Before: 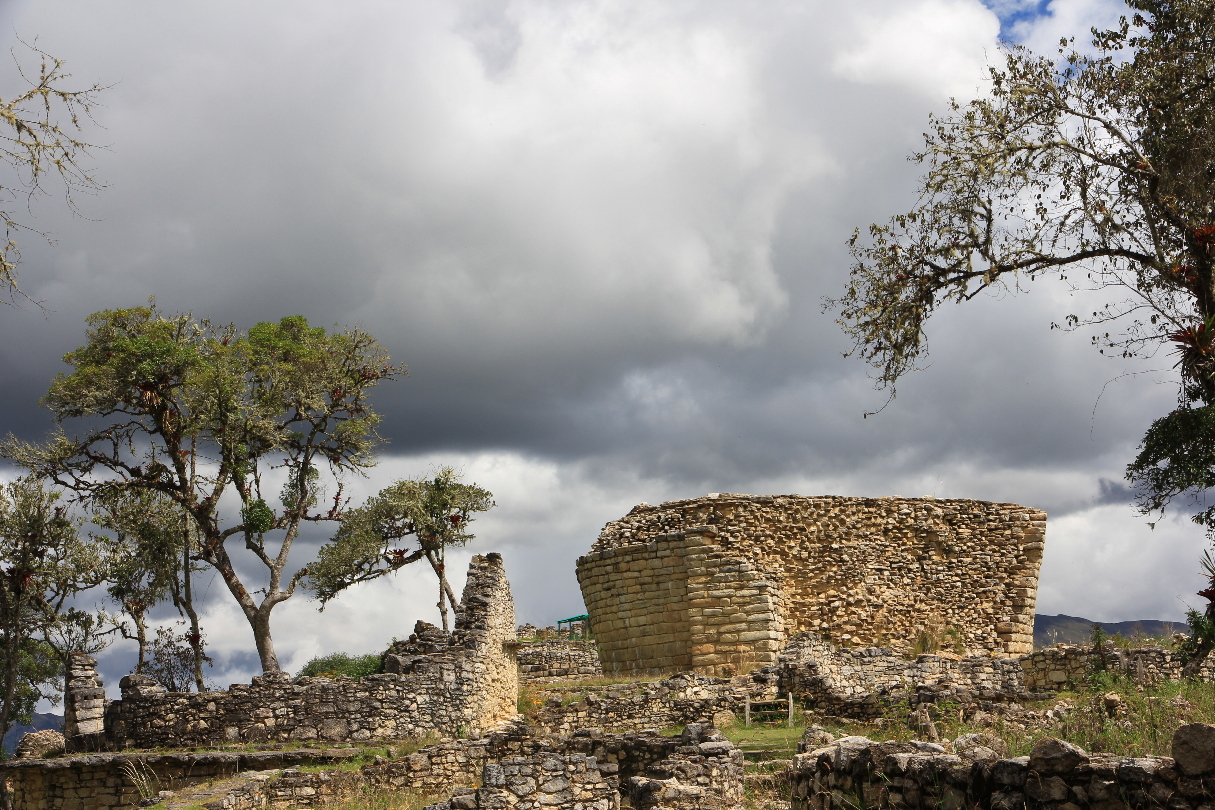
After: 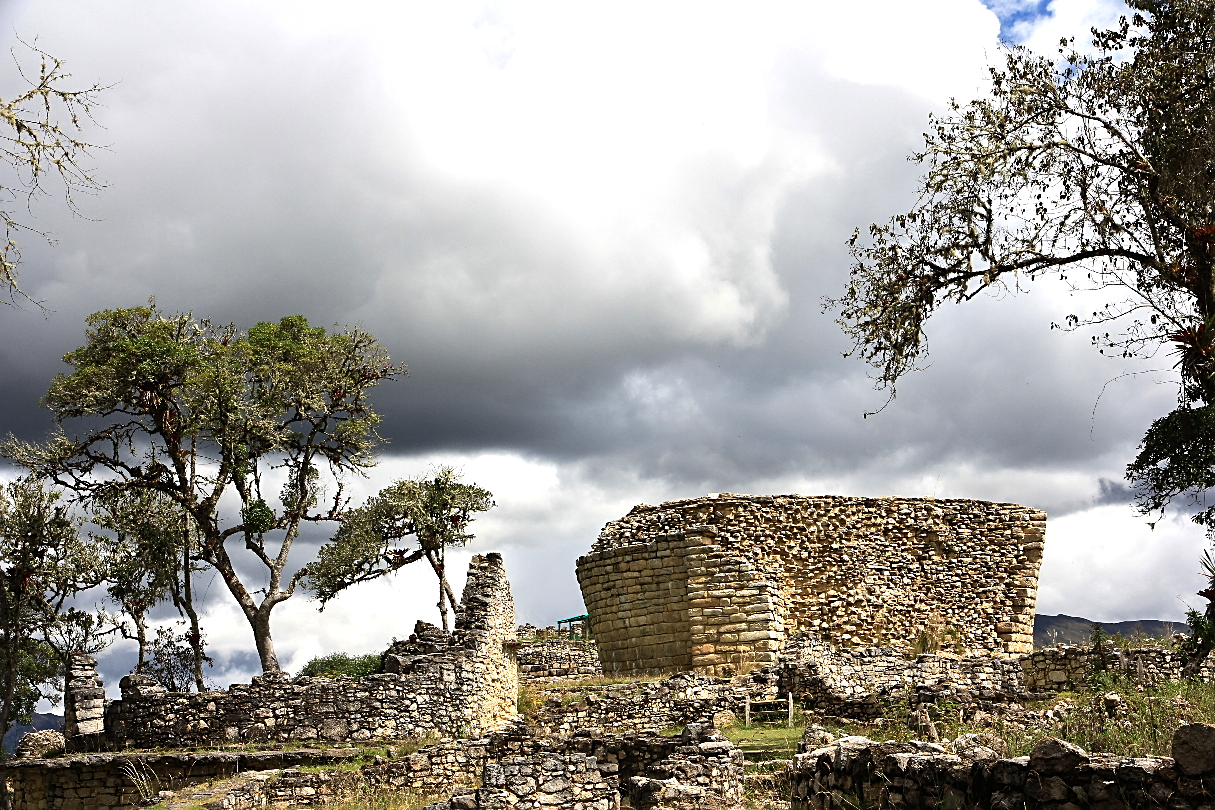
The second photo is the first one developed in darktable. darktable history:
sharpen: on, module defaults
rotate and perspective: automatic cropping off
tone equalizer: -8 EV -0.75 EV, -7 EV -0.7 EV, -6 EV -0.6 EV, -5 EV -0.4 EV, -3 EV 0.4 EV, -2 EV 0.6 EV, -1 EV 0.7 EV, +0 EV 0.75 EV, edges refinement/feathering 500, mask exposure compensation -1.57 EV, preserve details no
